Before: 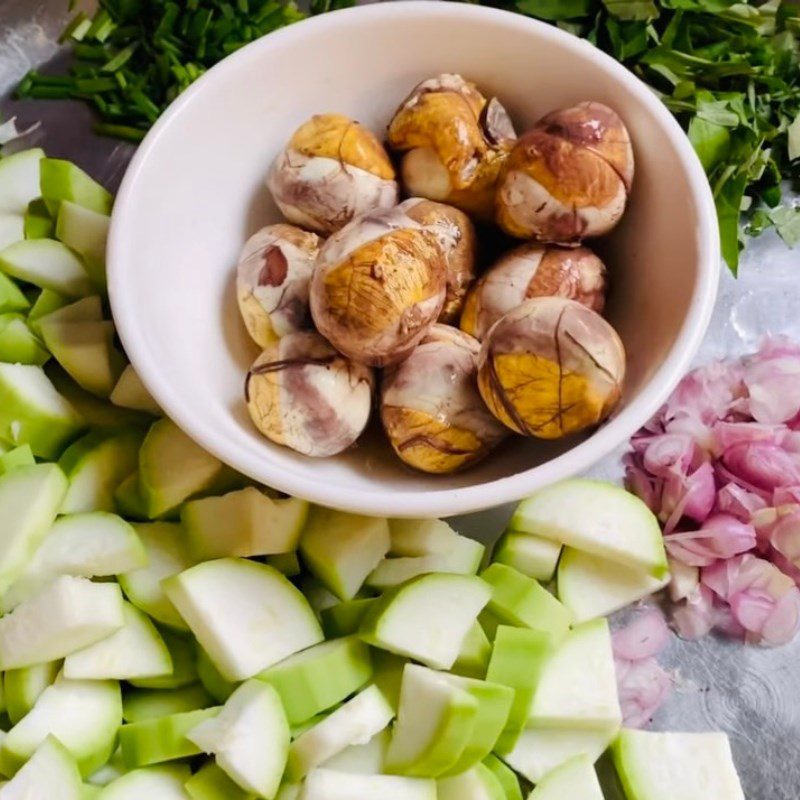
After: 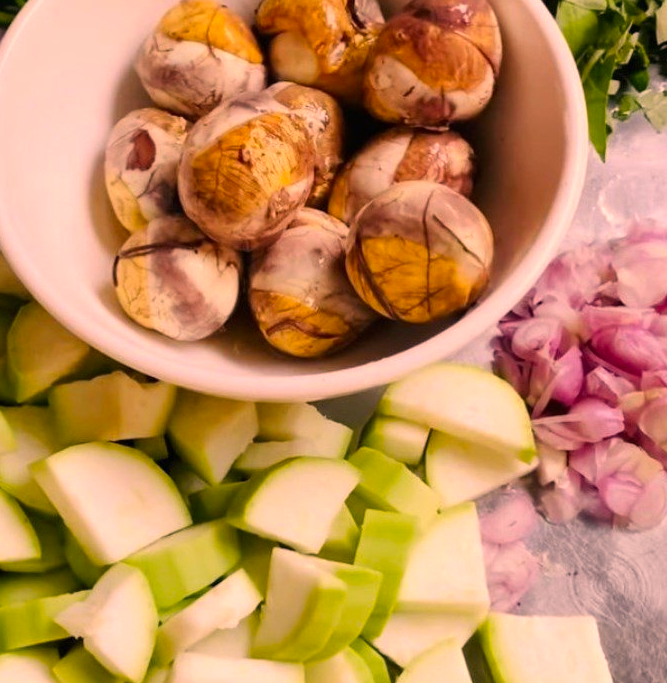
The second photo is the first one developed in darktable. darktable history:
crop: left 16.528%, top 14.512%
color correction: highlights a* 22.15, highlights b* 21.88
